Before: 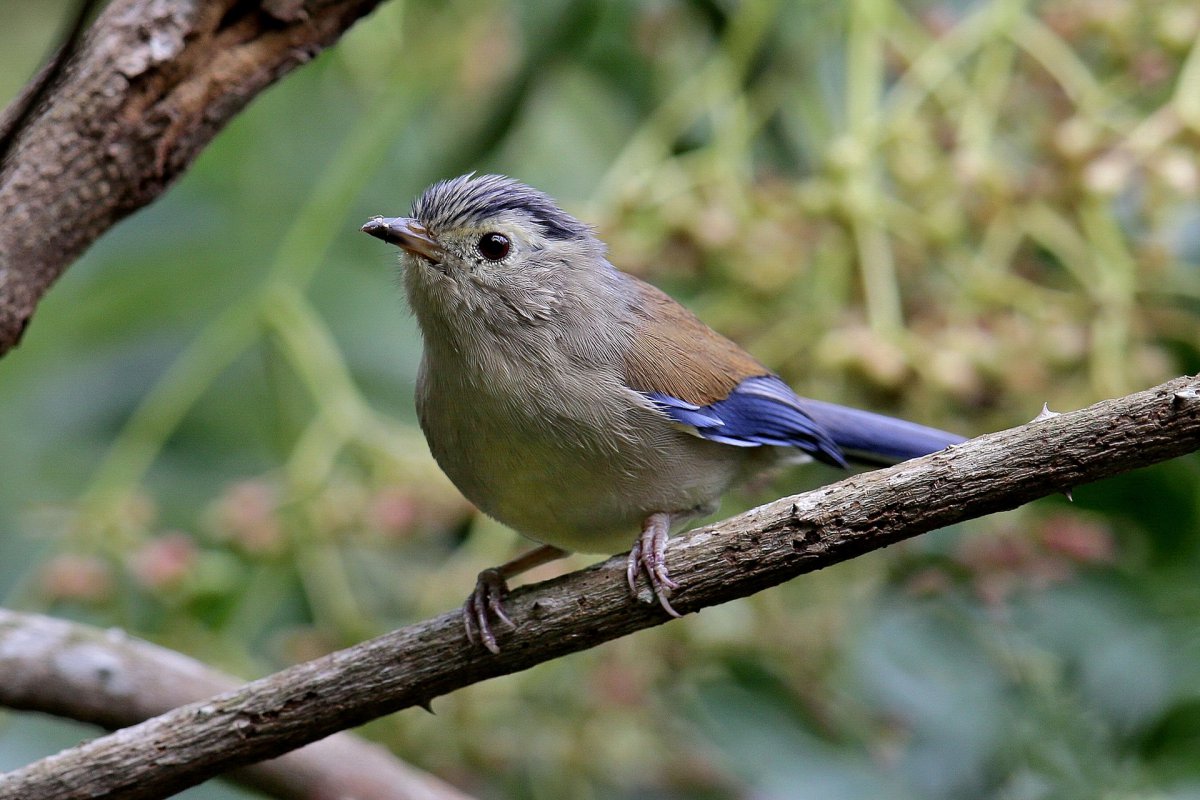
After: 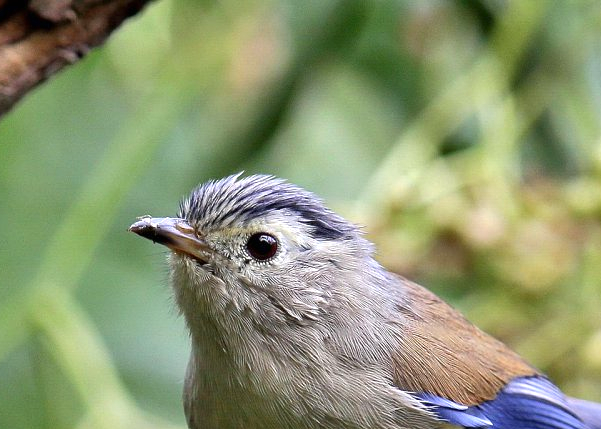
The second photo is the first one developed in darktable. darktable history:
shadows and highlights: shadows 5.02, soften with gaussian
exposure: black level correction 0, exposure 0.694 EV, compensate highlight preservation false
crop: left 19.363%, right 30.502%, bottom 46.331%
